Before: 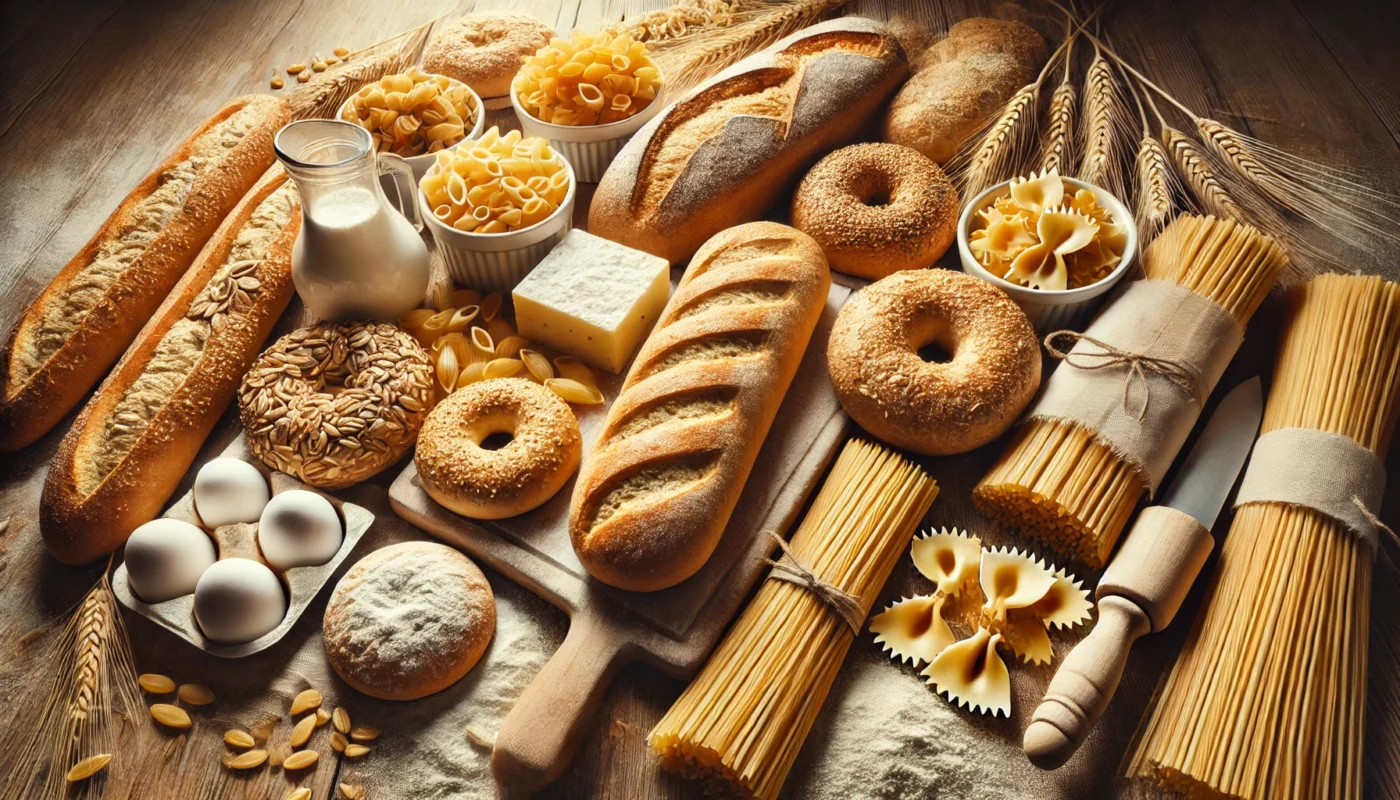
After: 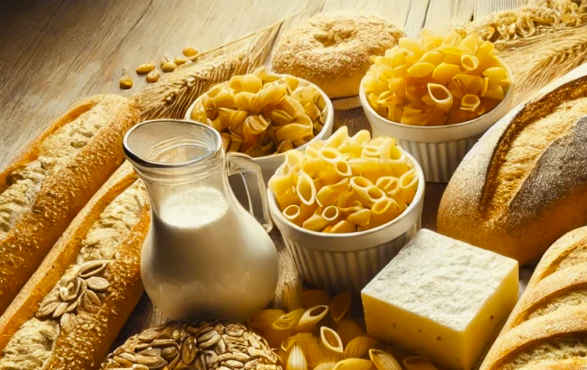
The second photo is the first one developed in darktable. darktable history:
color contrast: green-magenta contrast 0.85, blue-yellow contrast 1.25, unbound 0
crop and rotate: left 10.817%, top 0.062%, right 47.194%, bottom 53.626%
exposure: exposure -0.064 EV, compensate highlight preservation false
